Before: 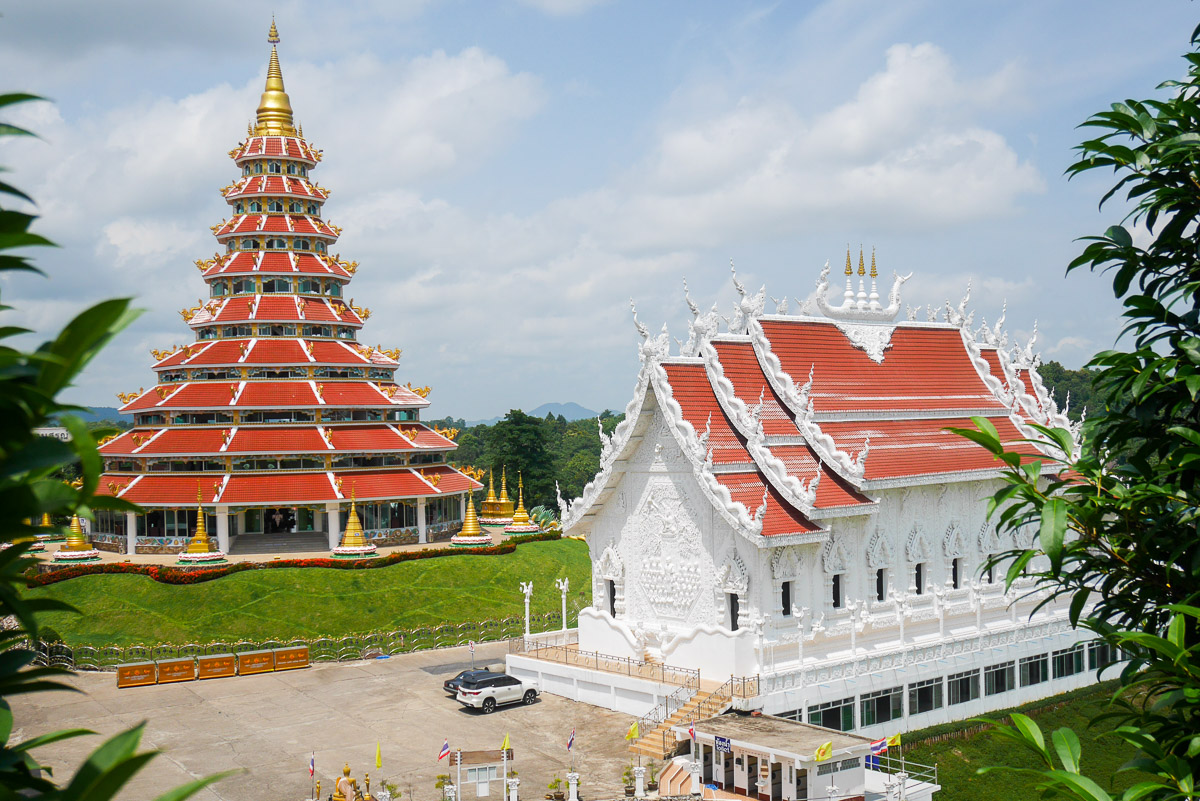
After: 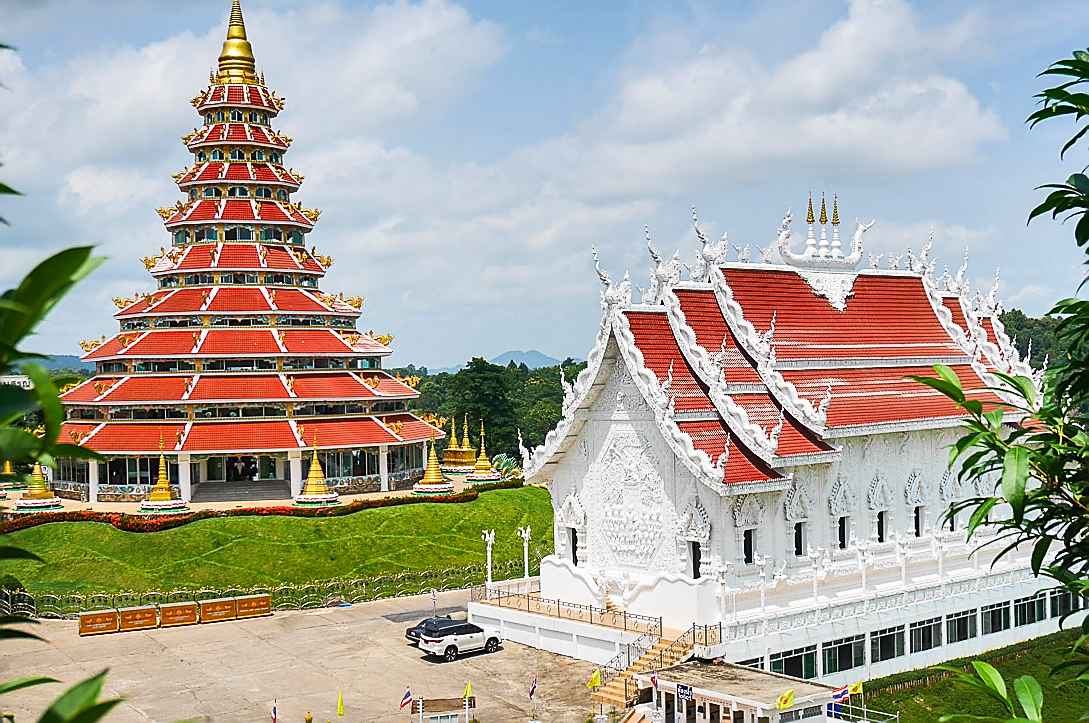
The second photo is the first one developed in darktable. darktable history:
contrast brightness saturation: contrast 0.203, brightness 0.143, saturation 0.137
crop: left 3.242%, top 6.505%, right 5.943%, bottom 3.212%
sharpen: radius 1.353, amount 1.257, threshold 0.67
shadows and highlights: shadows 58.14, highlights -60.42, soften with gaussian
